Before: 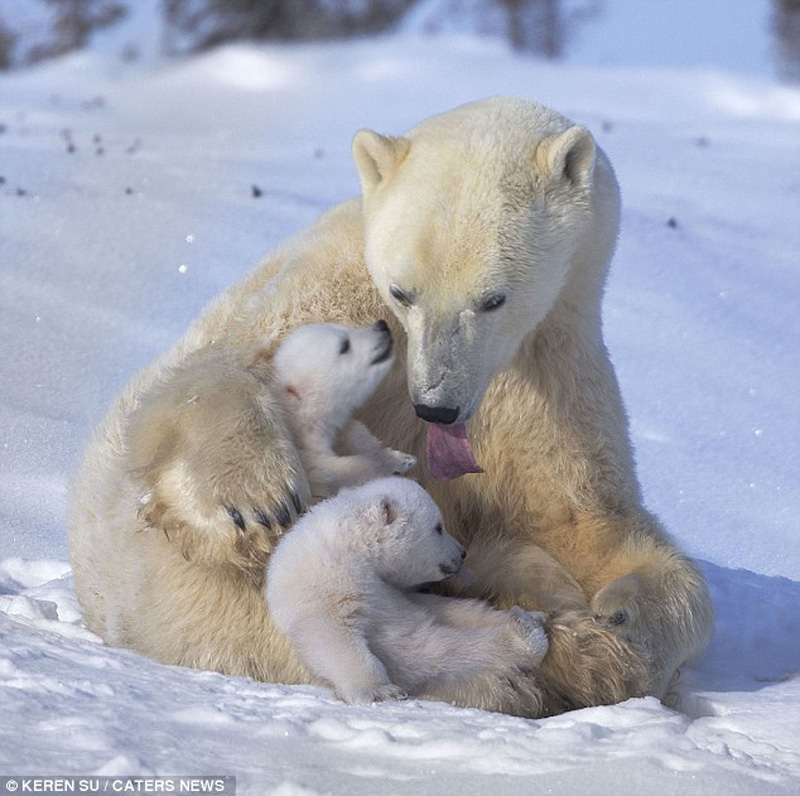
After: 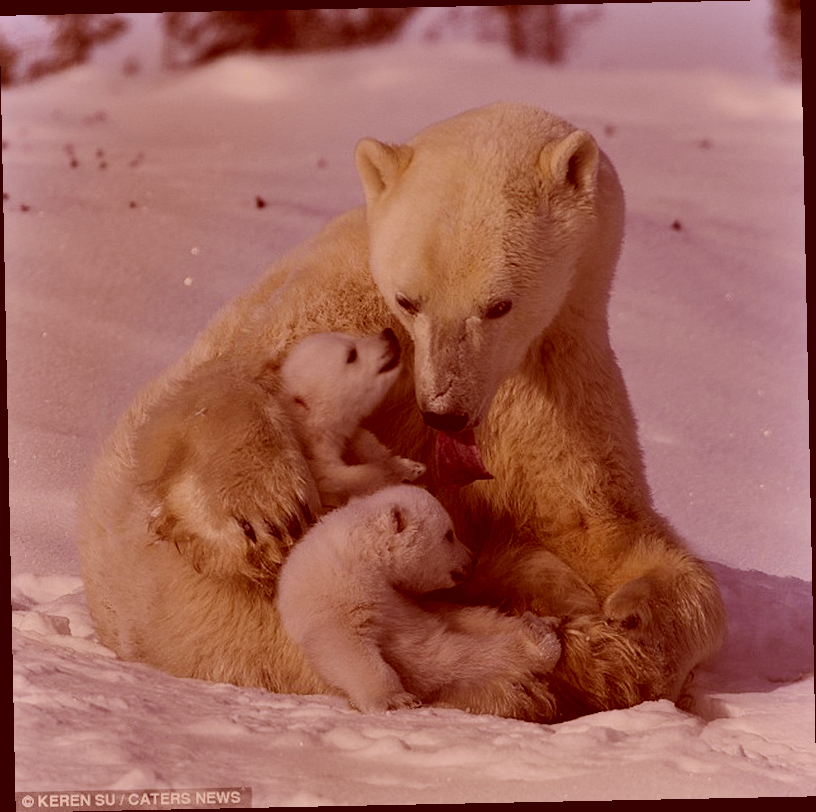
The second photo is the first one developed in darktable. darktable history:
exposure: exposure -2.446 EV, compensate highlight preservation false
rotate and perspective: rotation -1.17°, automatic cropping off
rgb curve: curves: ch0 [(0, 0) (0.21, 0.15) (0.24, 0.21) (0.5, 0.75) (0.75, 0.96) (0.89, 0.99) (1, 1)]; ch1 [(0, 0.02) (0.21, 0.13) (0.25, 0.2) (0.5, 0.67) (0.75, 0.9) (0.89, 0.97) (1, 1)]; ch2 [(0, 0.02) (0.21, 0.13) (0.25, 0.2) (0.5, 0.67) (0.75, 0.9) (0.89, 0.97) (1, 1)], compensate middle gray true
color correction: highlights a* 9.03, highlights b* 8.71, shadows a* 40, shadows b* 40, saturation 0.8
color contrast: green-magenta contrast 1.2, blue-yellow contrast 1.2
color zones: mix -62.47%
shadows and highlights: low approximation 0.01, soften with gaussian
color balance rgb: contrast -30%
